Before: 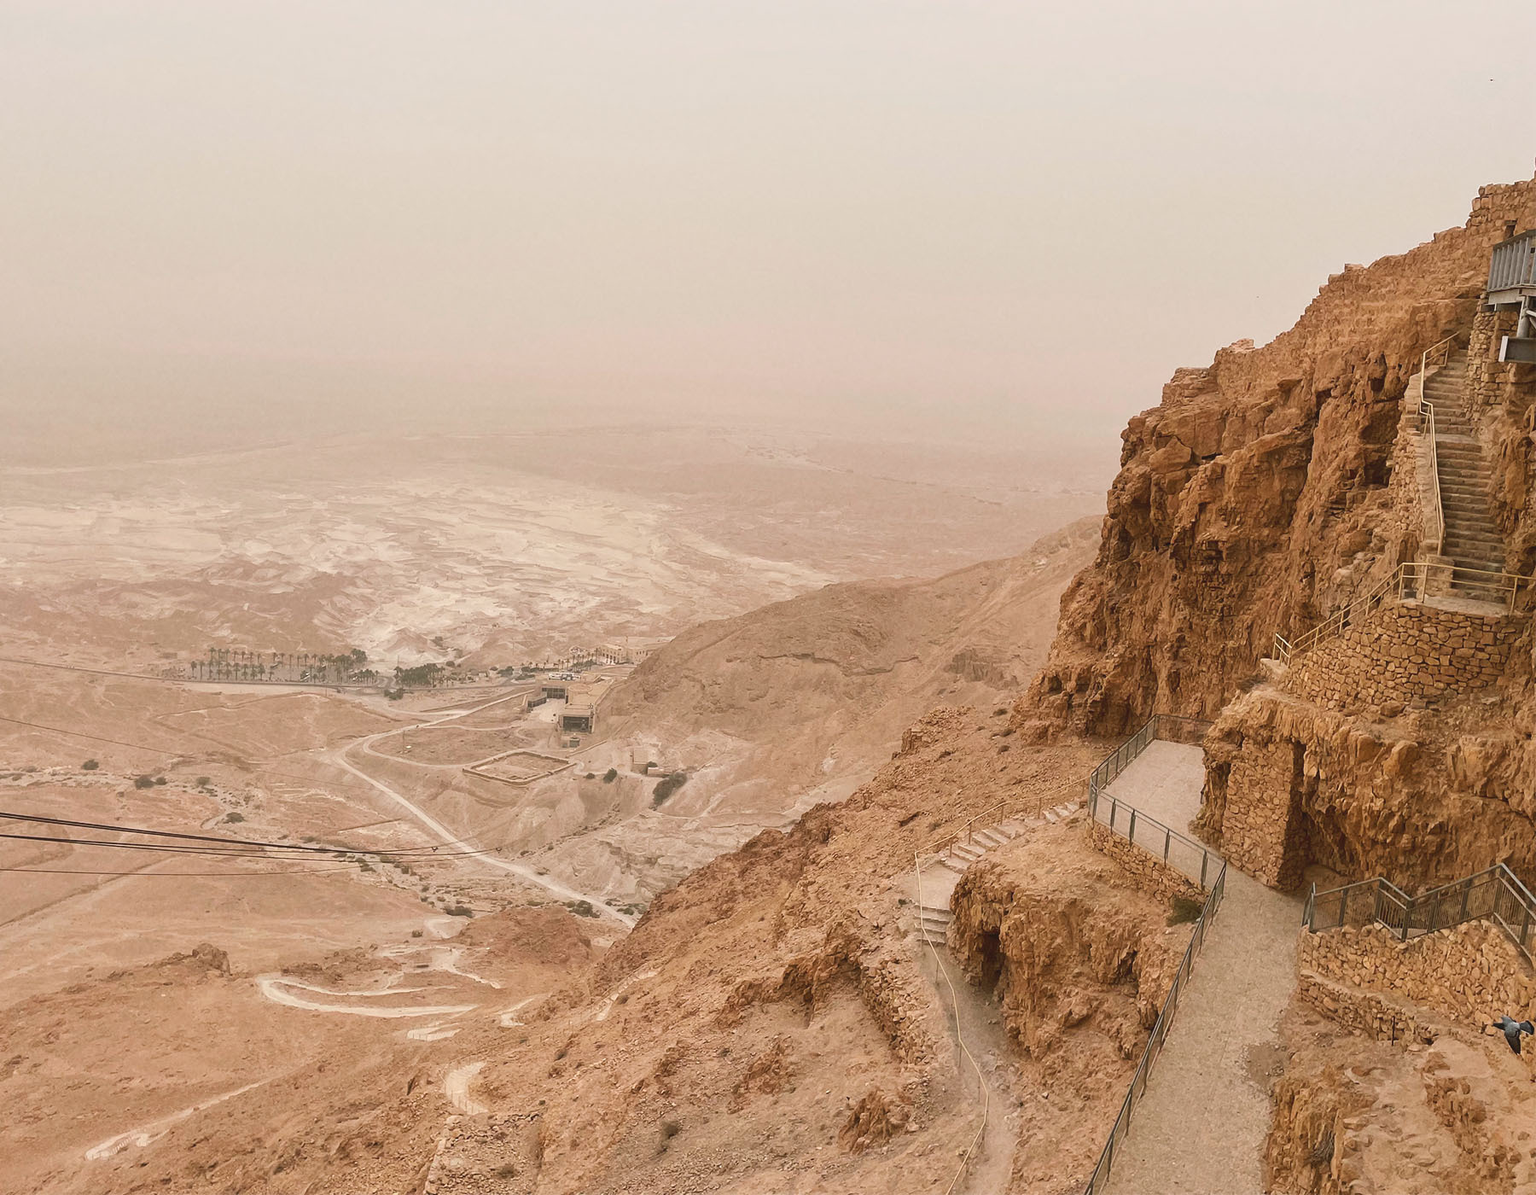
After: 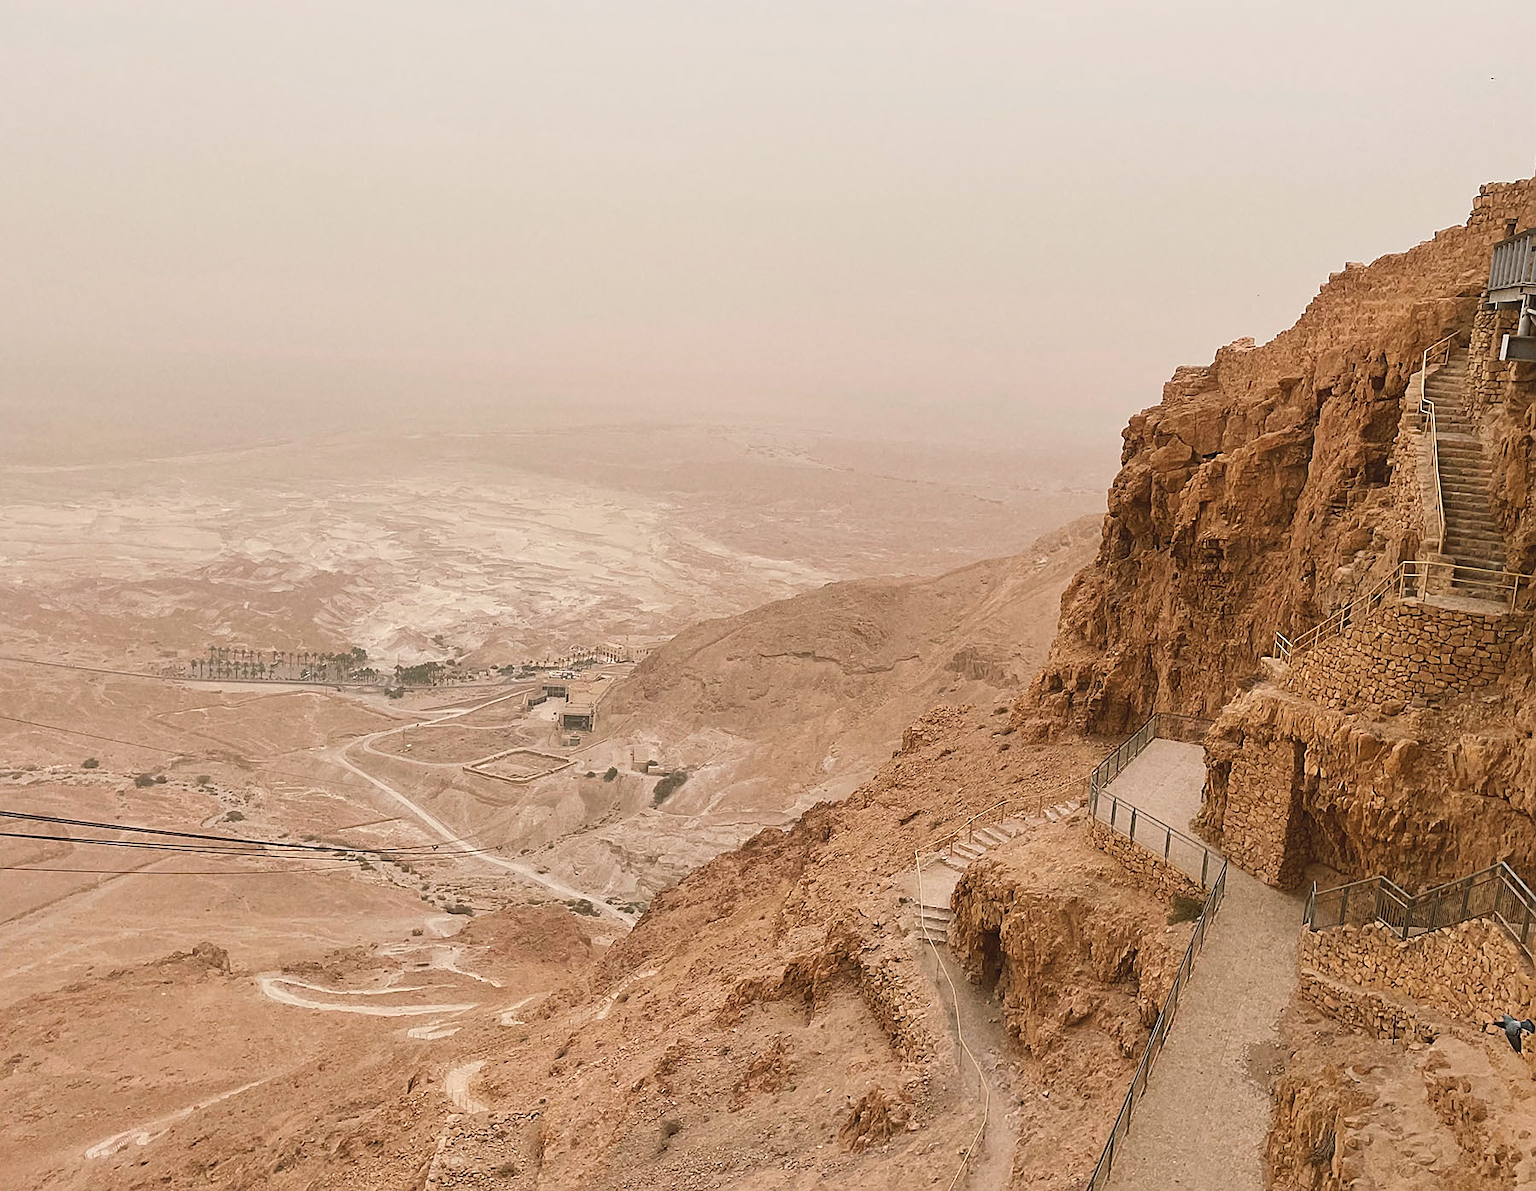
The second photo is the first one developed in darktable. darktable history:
color calibration: illuminant same as pipeline (D50), adaptation XYZ, x 0.346, y 0.358, temperature 5021.07 K
sharpen: on, module defaults
crop: top 0.175%, bottom 0.159%
